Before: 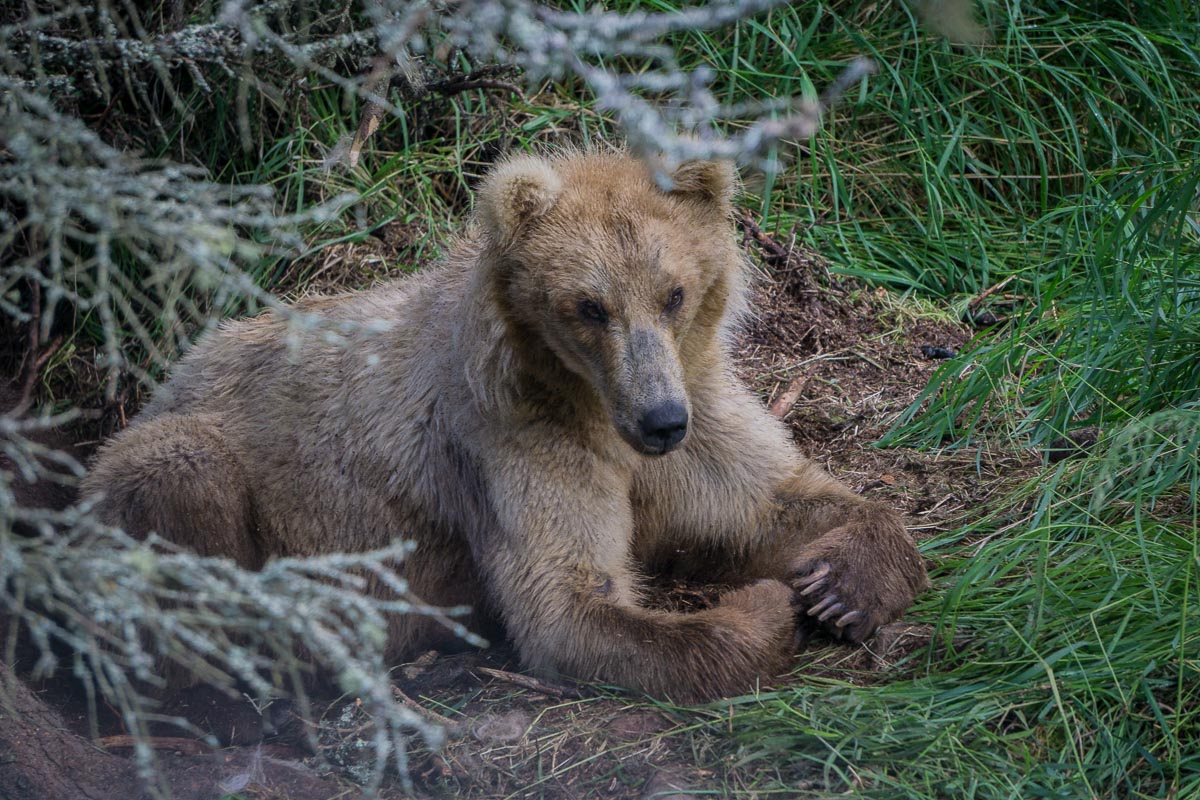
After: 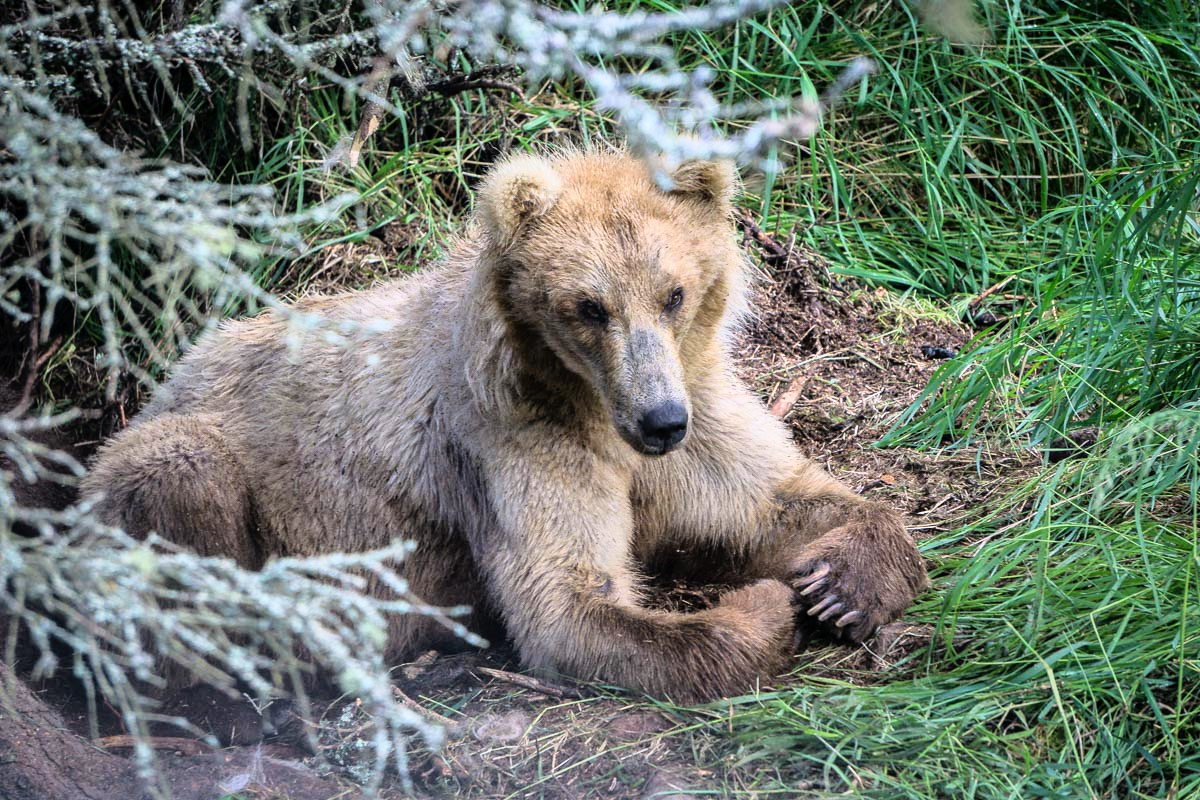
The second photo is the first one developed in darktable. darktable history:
base curve: curves: ch0 [(0, 0) (0.012, 0.01) (0.073, 0.168) (0.31, 0.711) (0.645, 0.957) (1, 1)]
